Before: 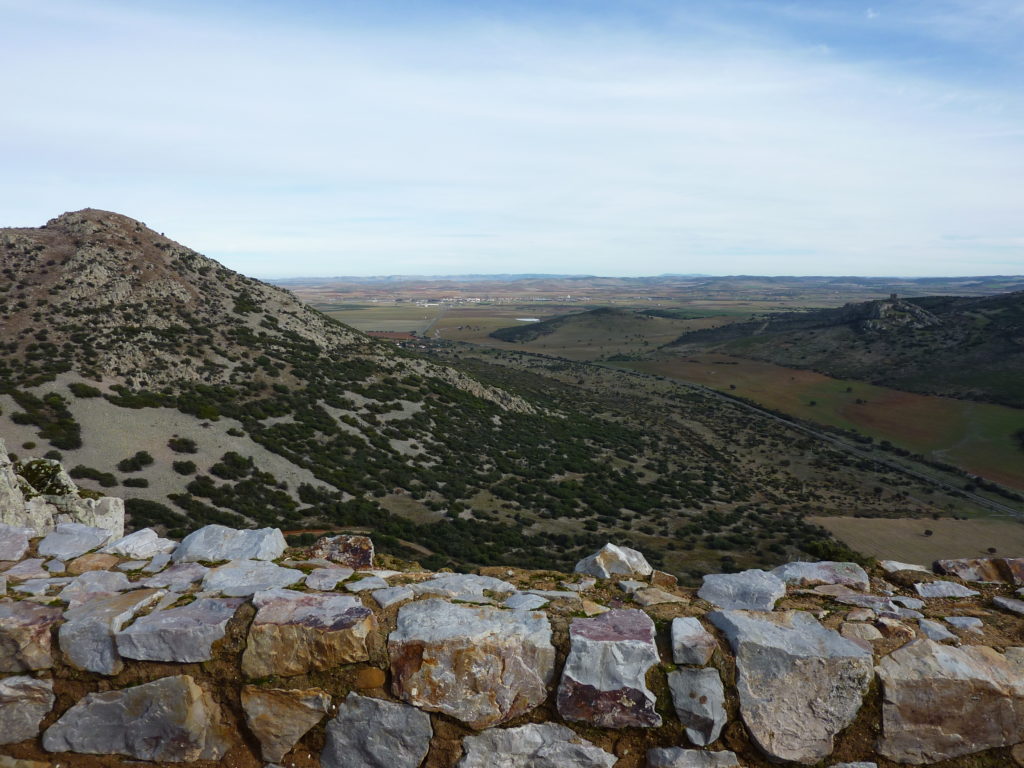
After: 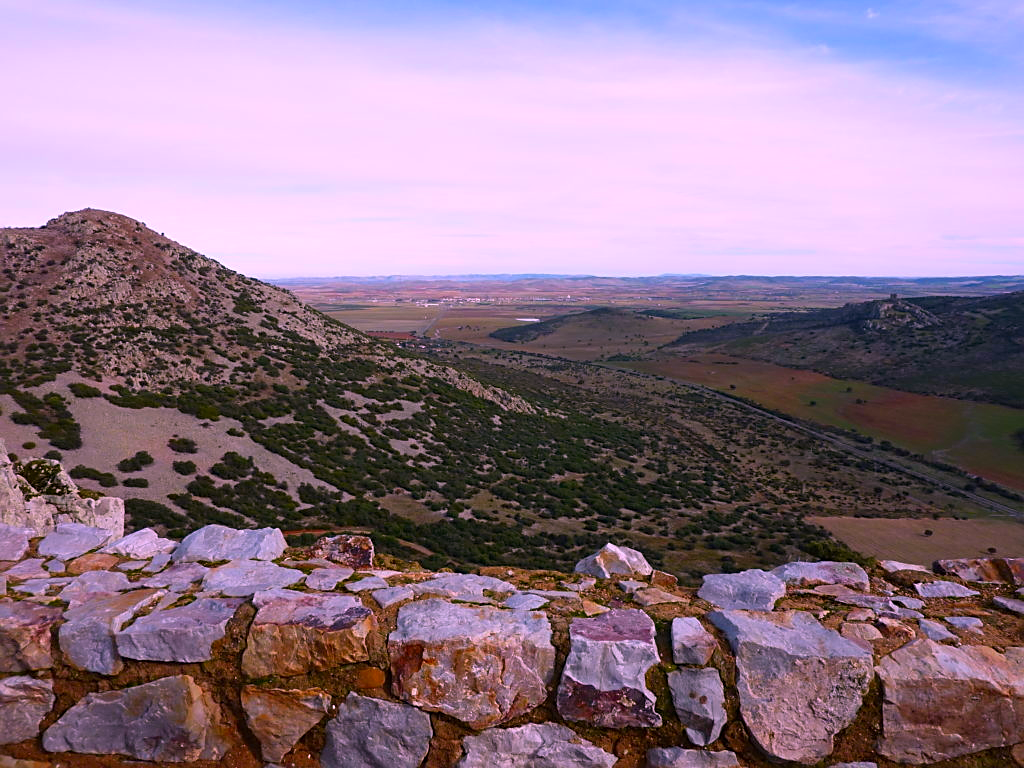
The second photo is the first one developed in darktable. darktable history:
sharpen: on, module defaults
color correction: highlights a* 19.35, highlights b* -11.67, saturation 1.64
